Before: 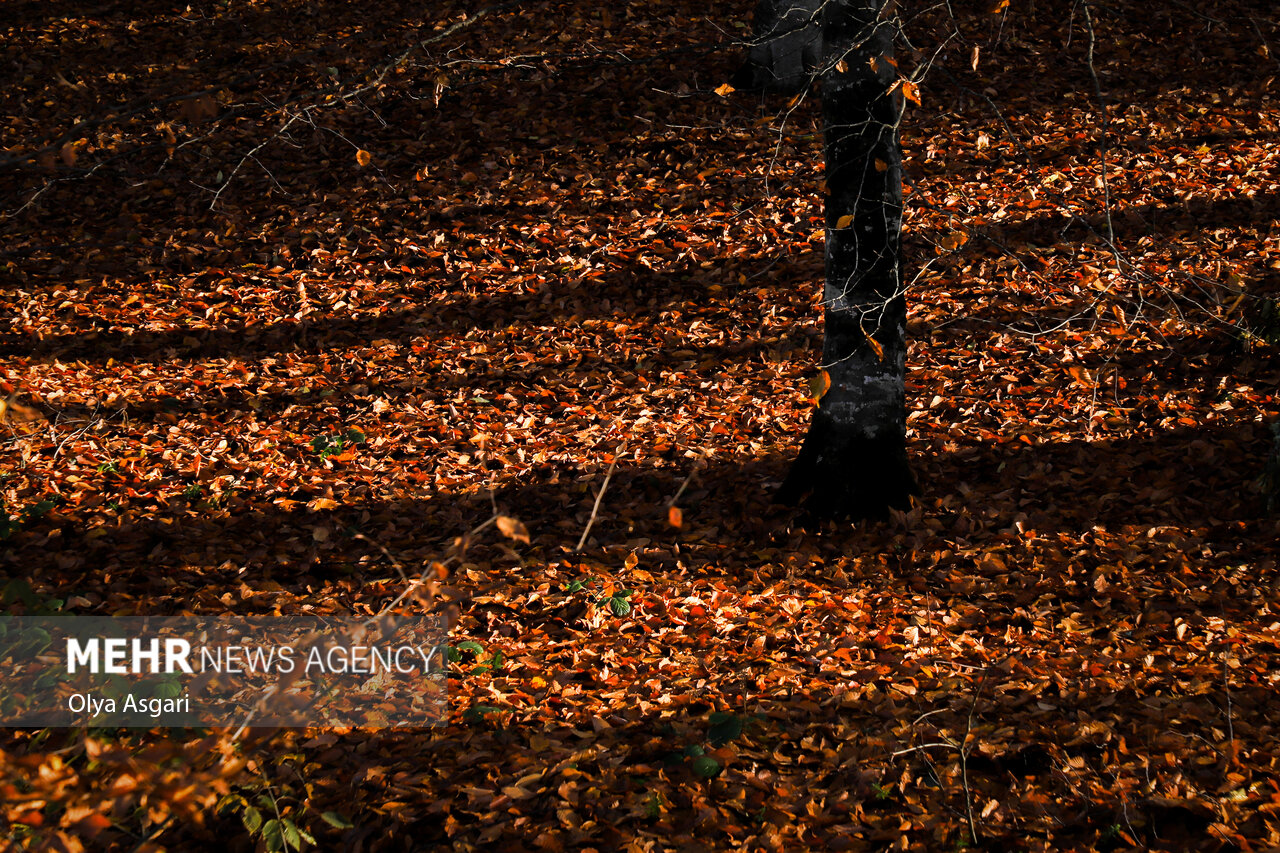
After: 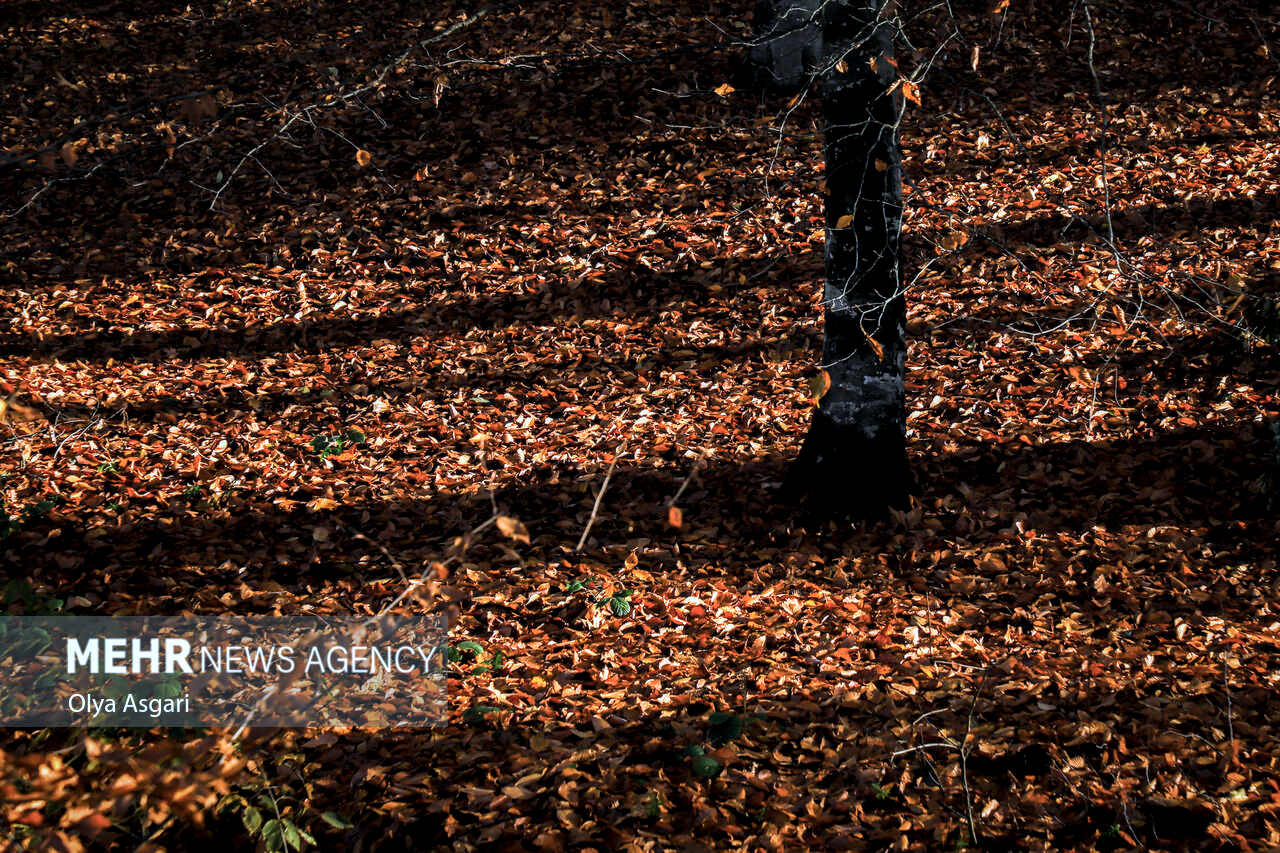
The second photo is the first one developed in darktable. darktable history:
local contrast: detail 150%
fill light: on, module defaults
color calibration: illuminant as shot in camera, x 0.383, y 0.38, temperature 3949.15 K, gamut compression 1.66
